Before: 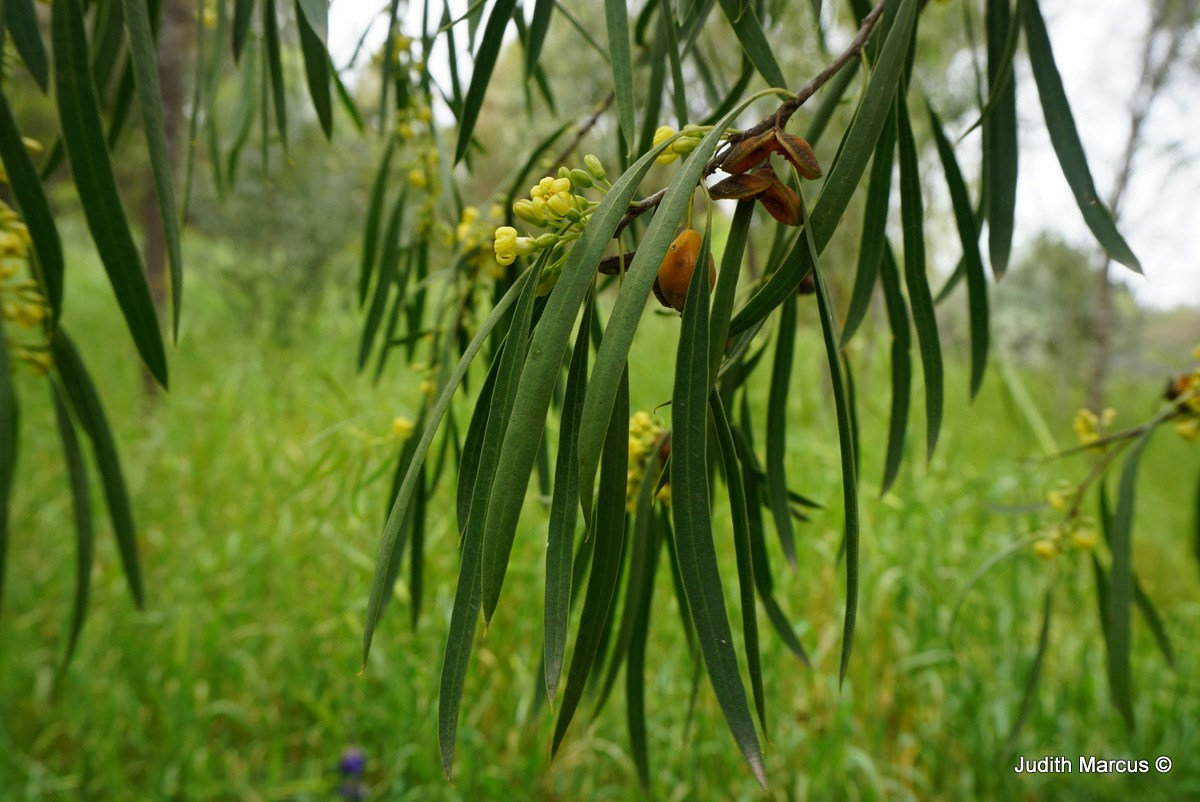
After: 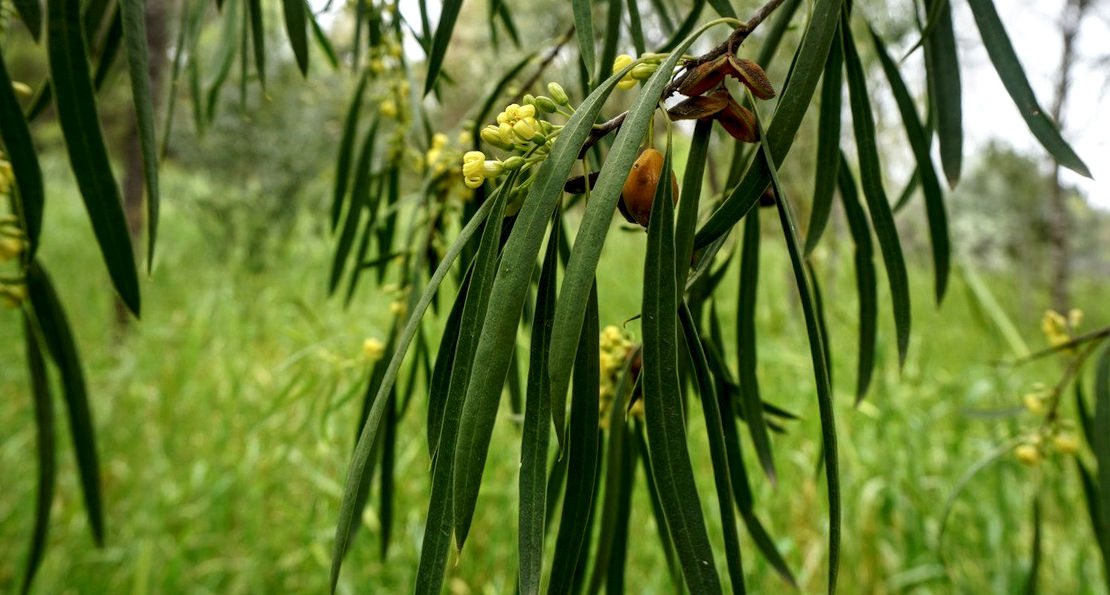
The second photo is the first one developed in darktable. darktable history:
local contrast: detail 160%
rotate and perspective: rotation -1.68°, lens shift (vertical) -0.146, crop left 0.049, crop right 0.912, crop top 0.032, crop bottom 0.96
crop: top 5.667%, bottom 17.637%
